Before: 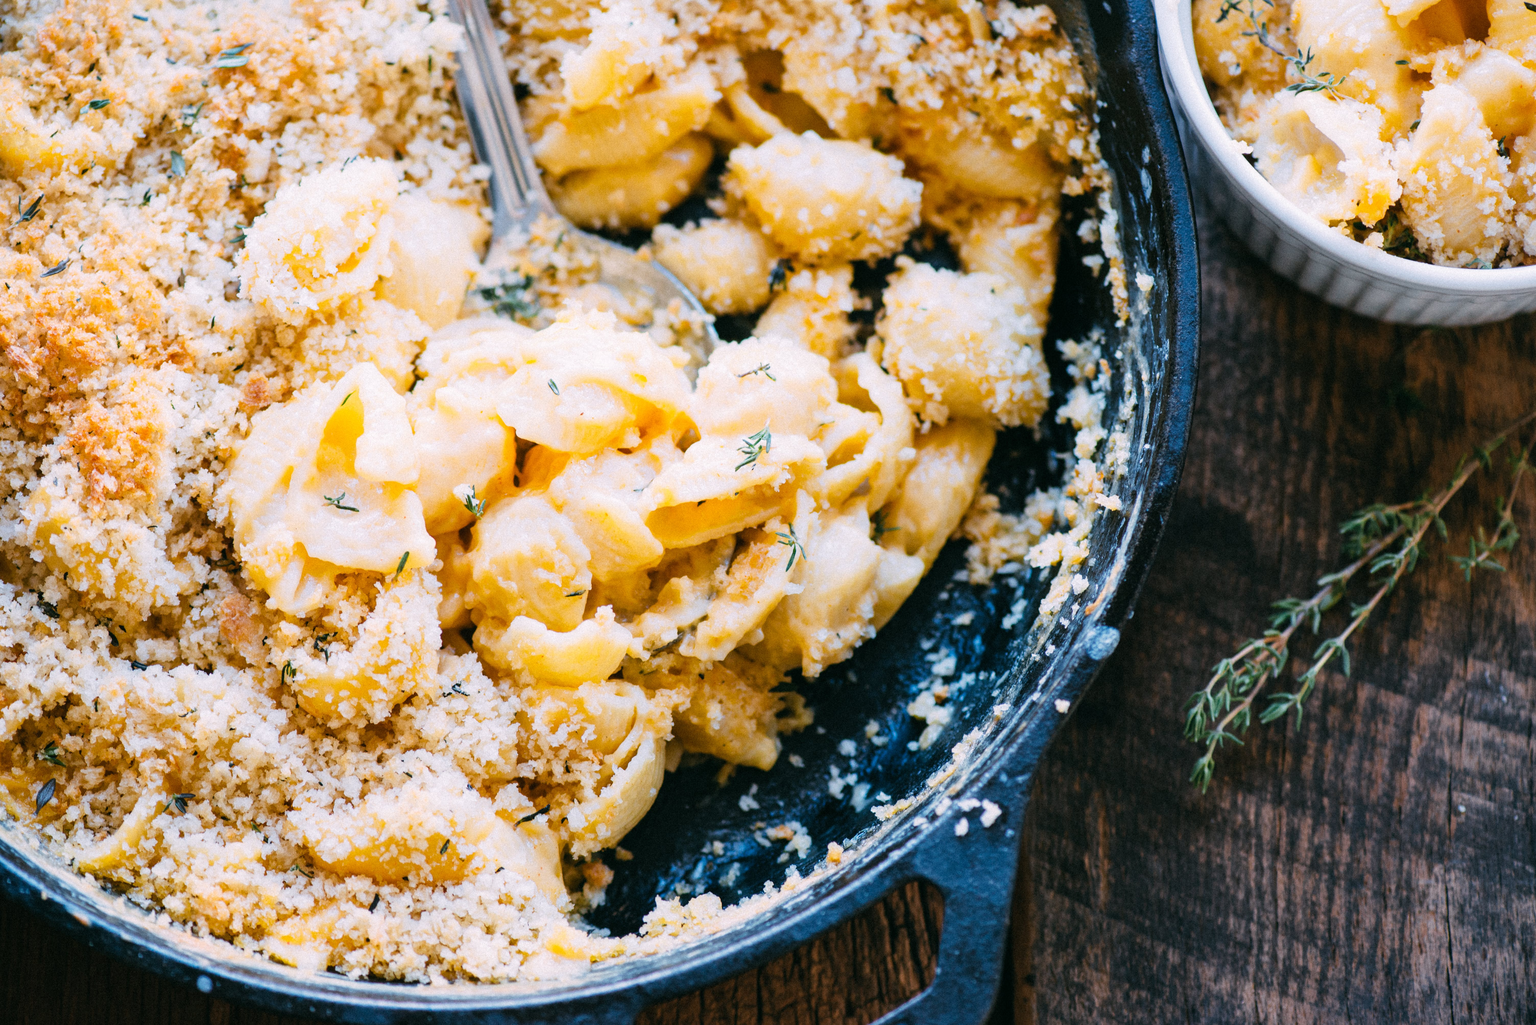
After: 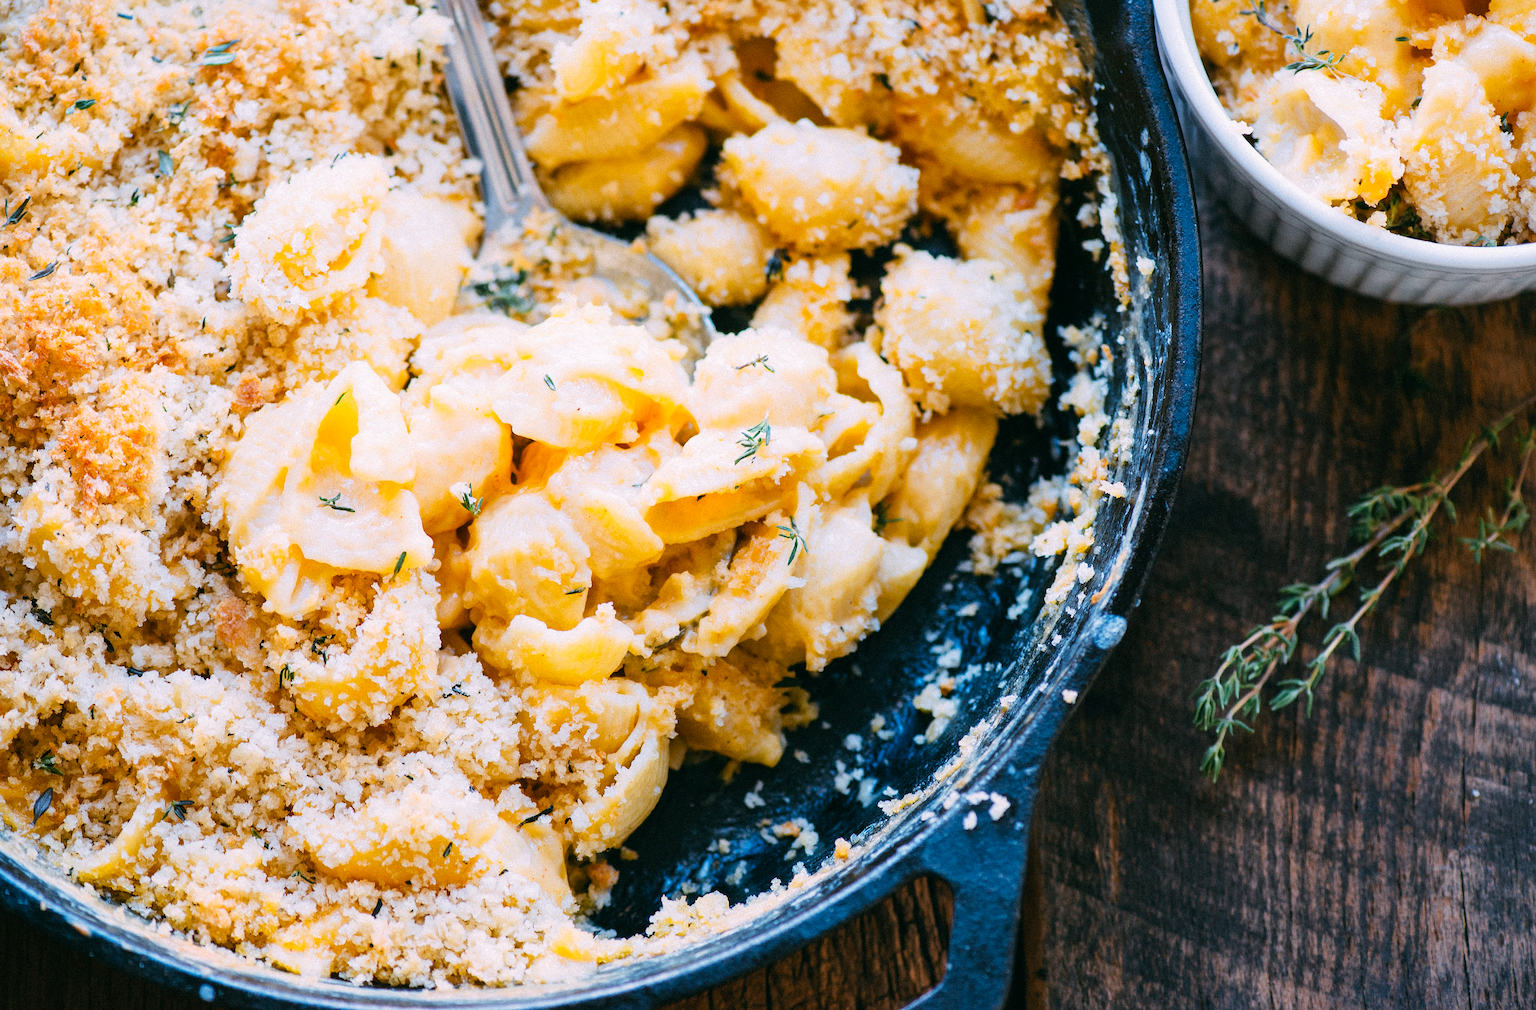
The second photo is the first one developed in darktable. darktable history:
sharpen: on, module defaults
contrast brightness saturation: contrast 0.04, saturation 0.16
rotate and perspective: rotation -1°, crop left 0.011, crop right 0.989, crop top 0.025, crop bottom 0.975
